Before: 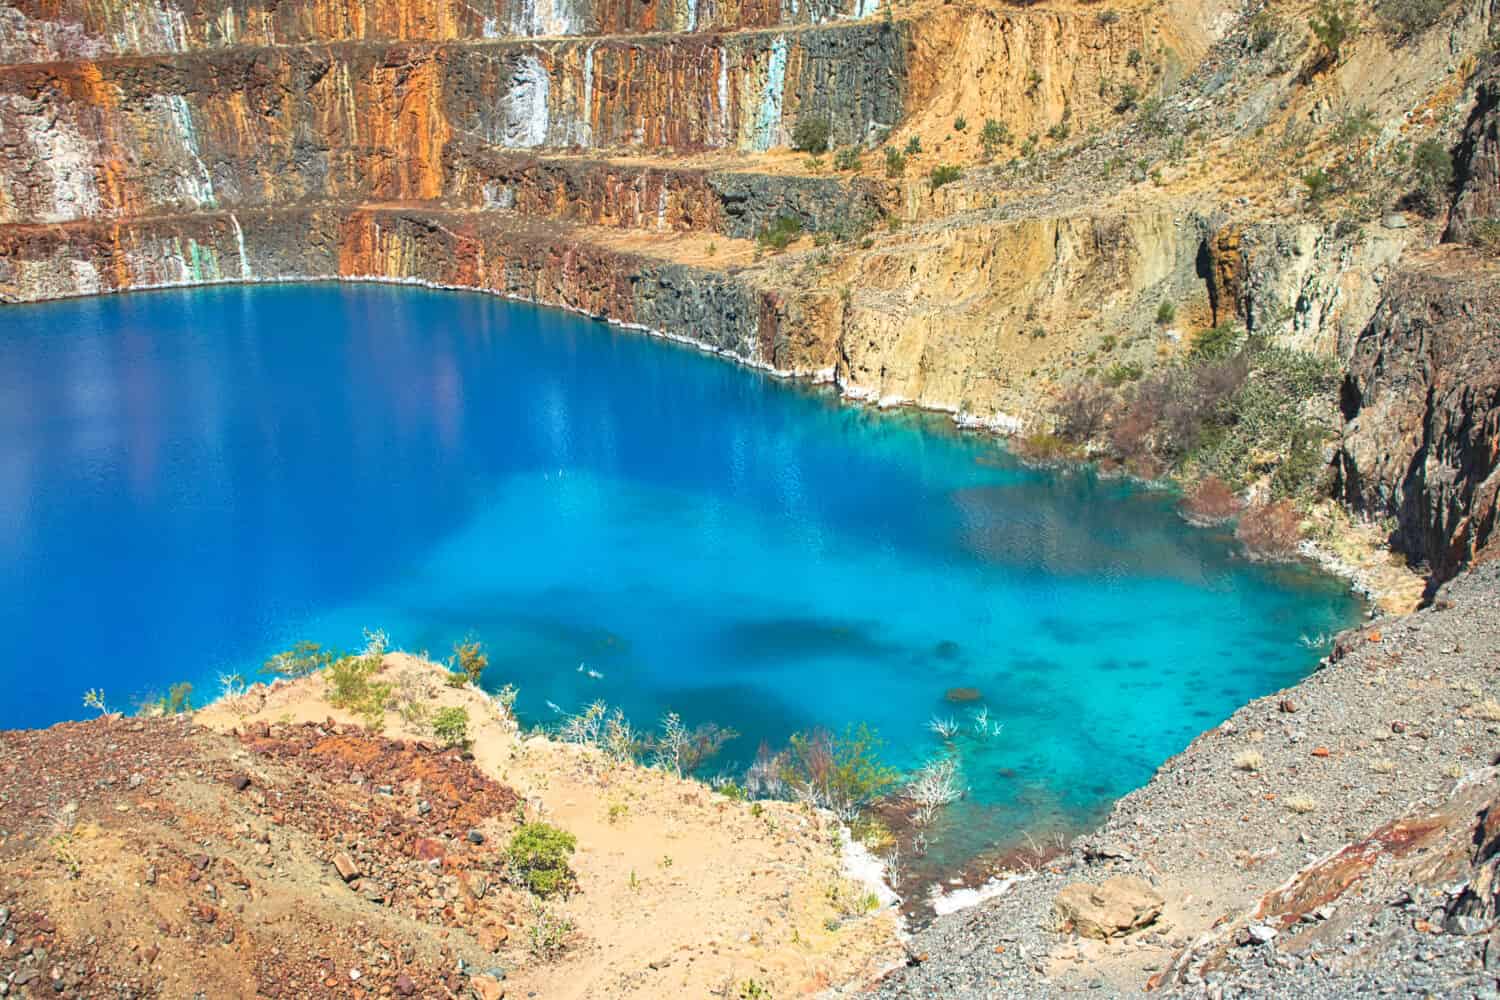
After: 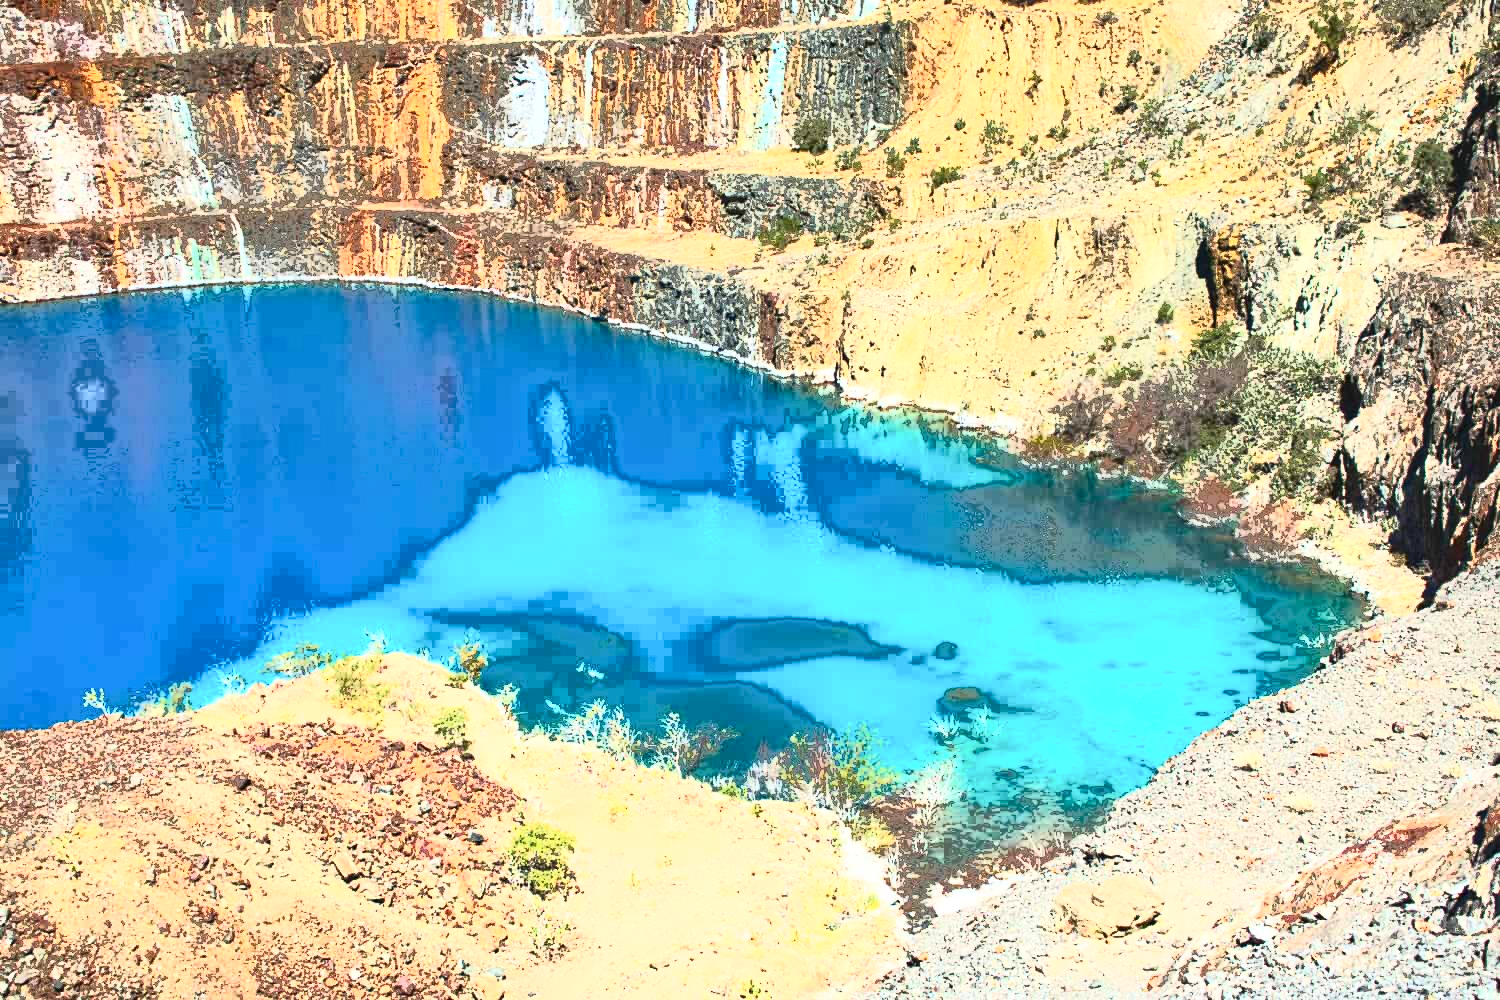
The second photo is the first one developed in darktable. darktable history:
fill light: exposure -0.73 EV, center 0.69, width 2.2
contrast brightness saturation: contrast 0.62, brightness 0.34, saturation 0.14
